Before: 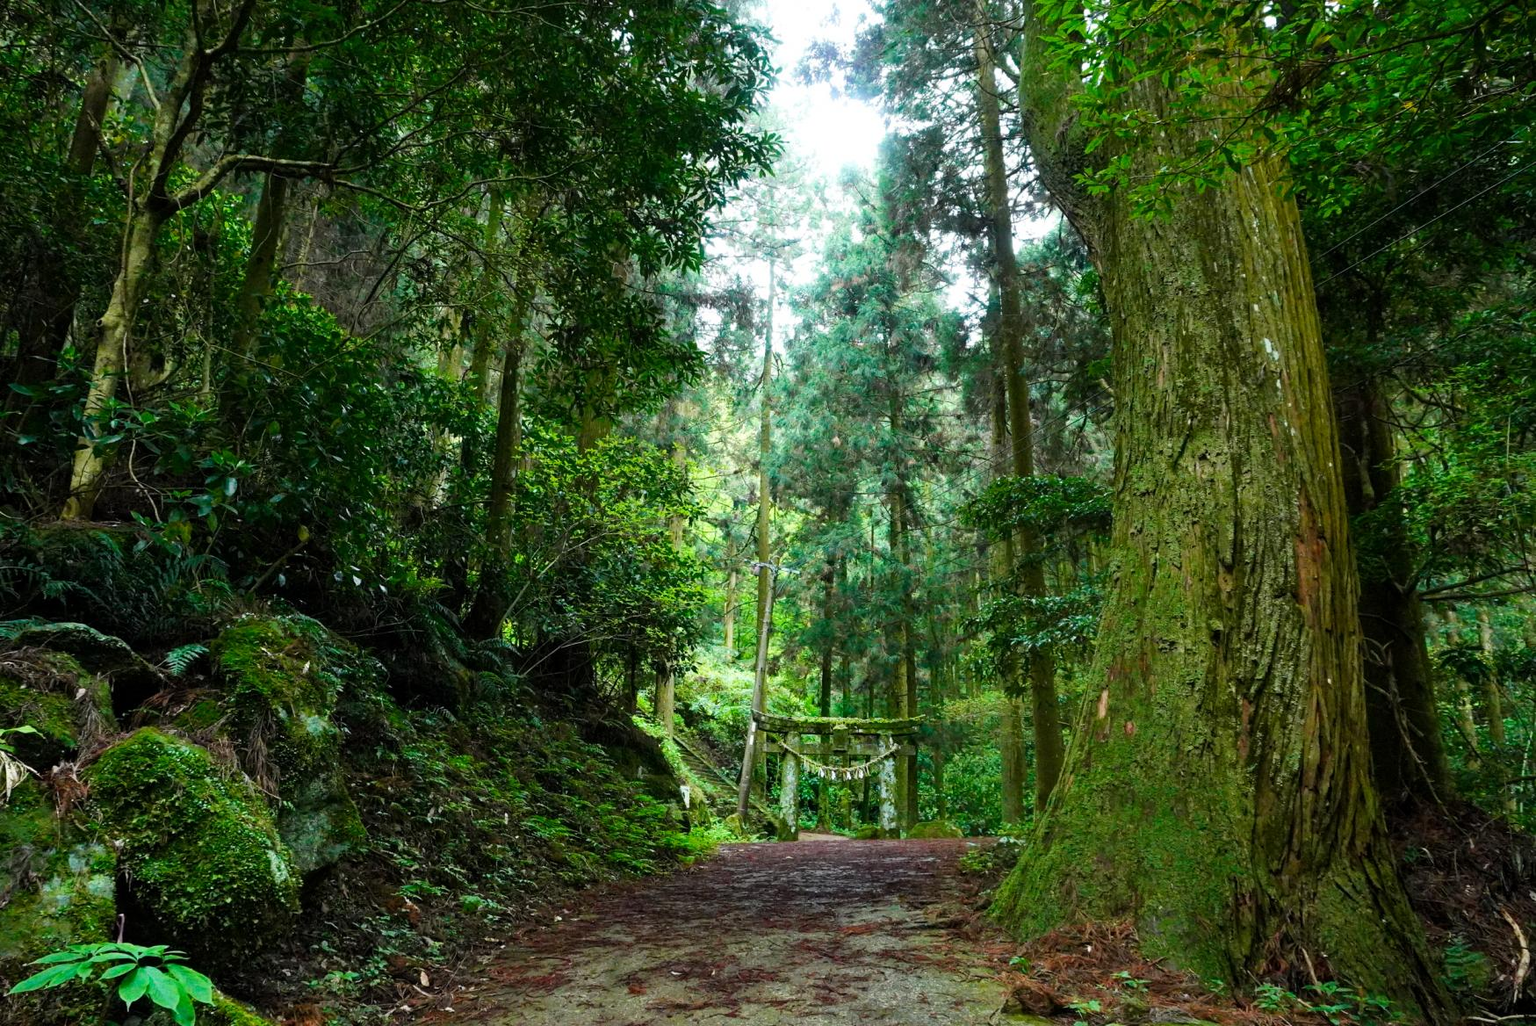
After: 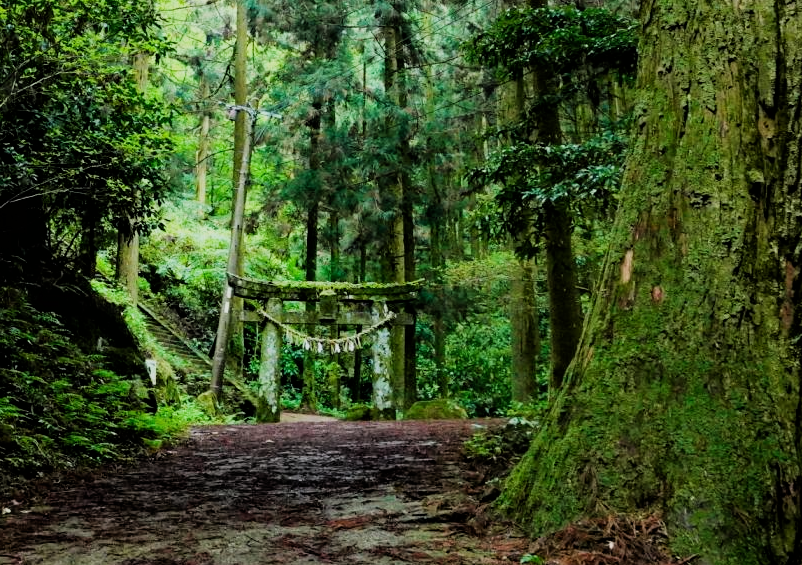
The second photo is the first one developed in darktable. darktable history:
crop: left 35.976%, top 45.819%, right 18.162%, bottom 5.807%
filmic rgb: black relative exposure -5 EV, hardness 2.88, contrast 1.2
